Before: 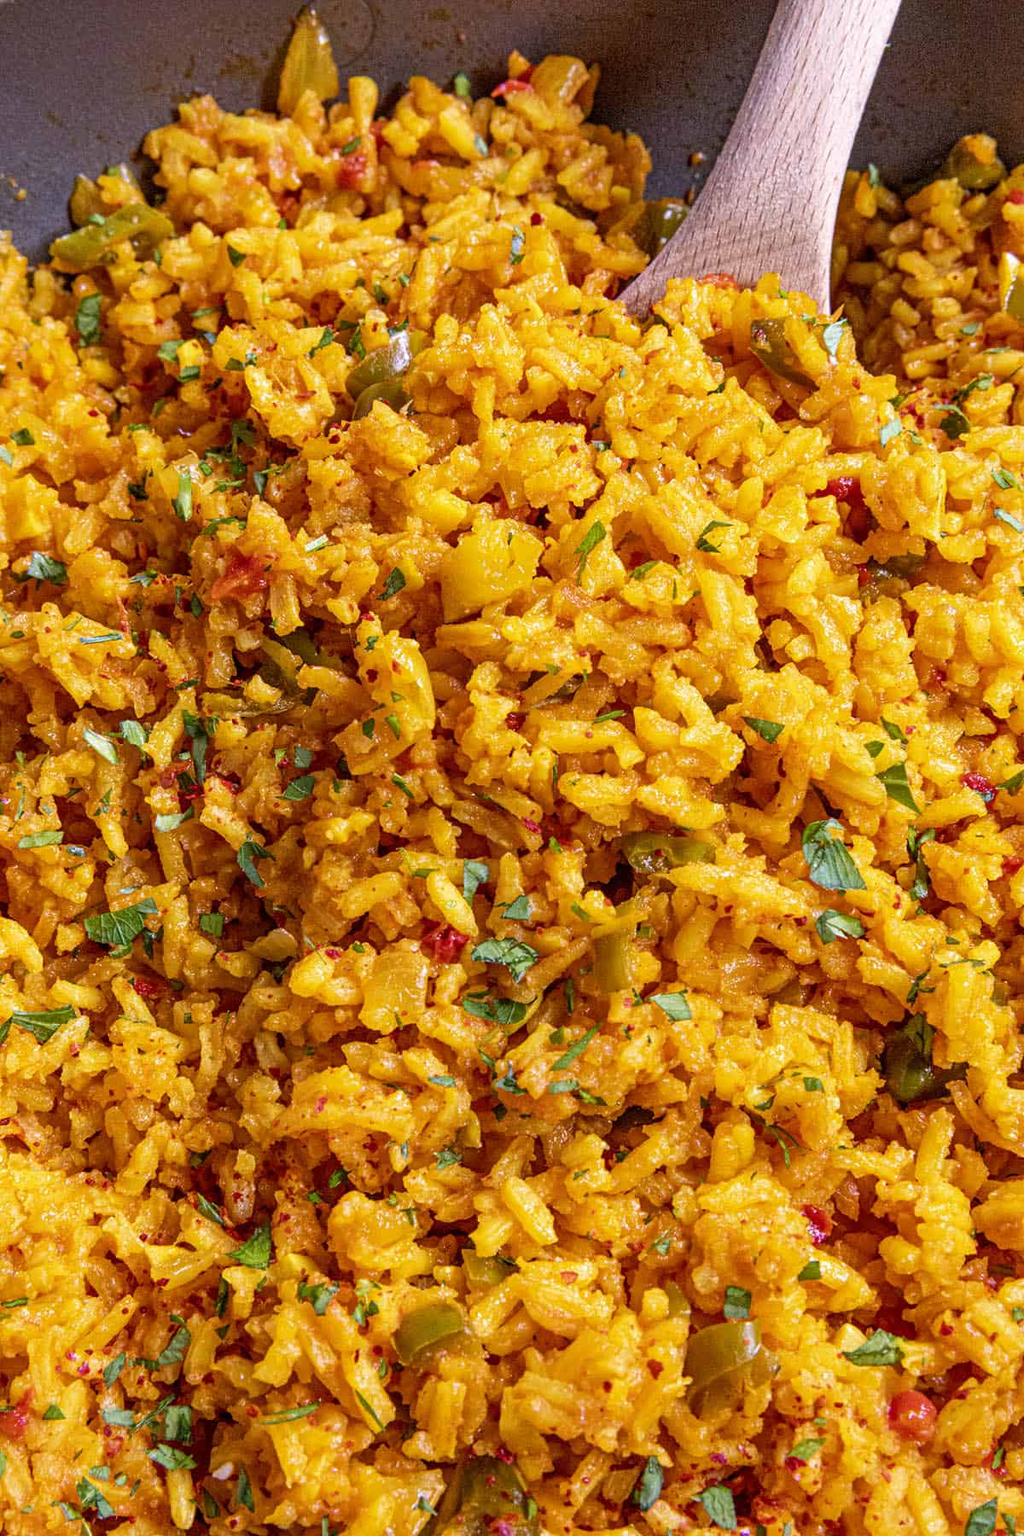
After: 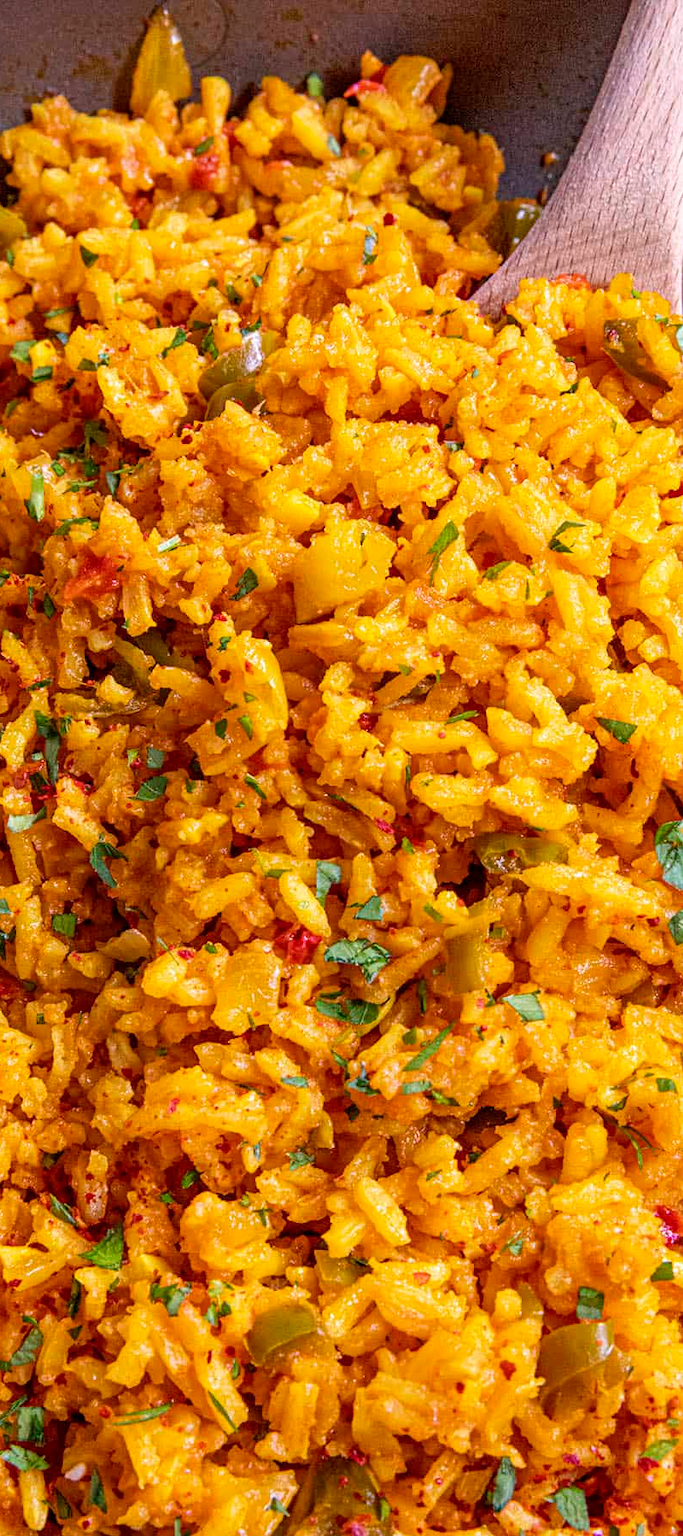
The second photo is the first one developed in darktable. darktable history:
crop and rotate: left 14.481%, right 18.69%
